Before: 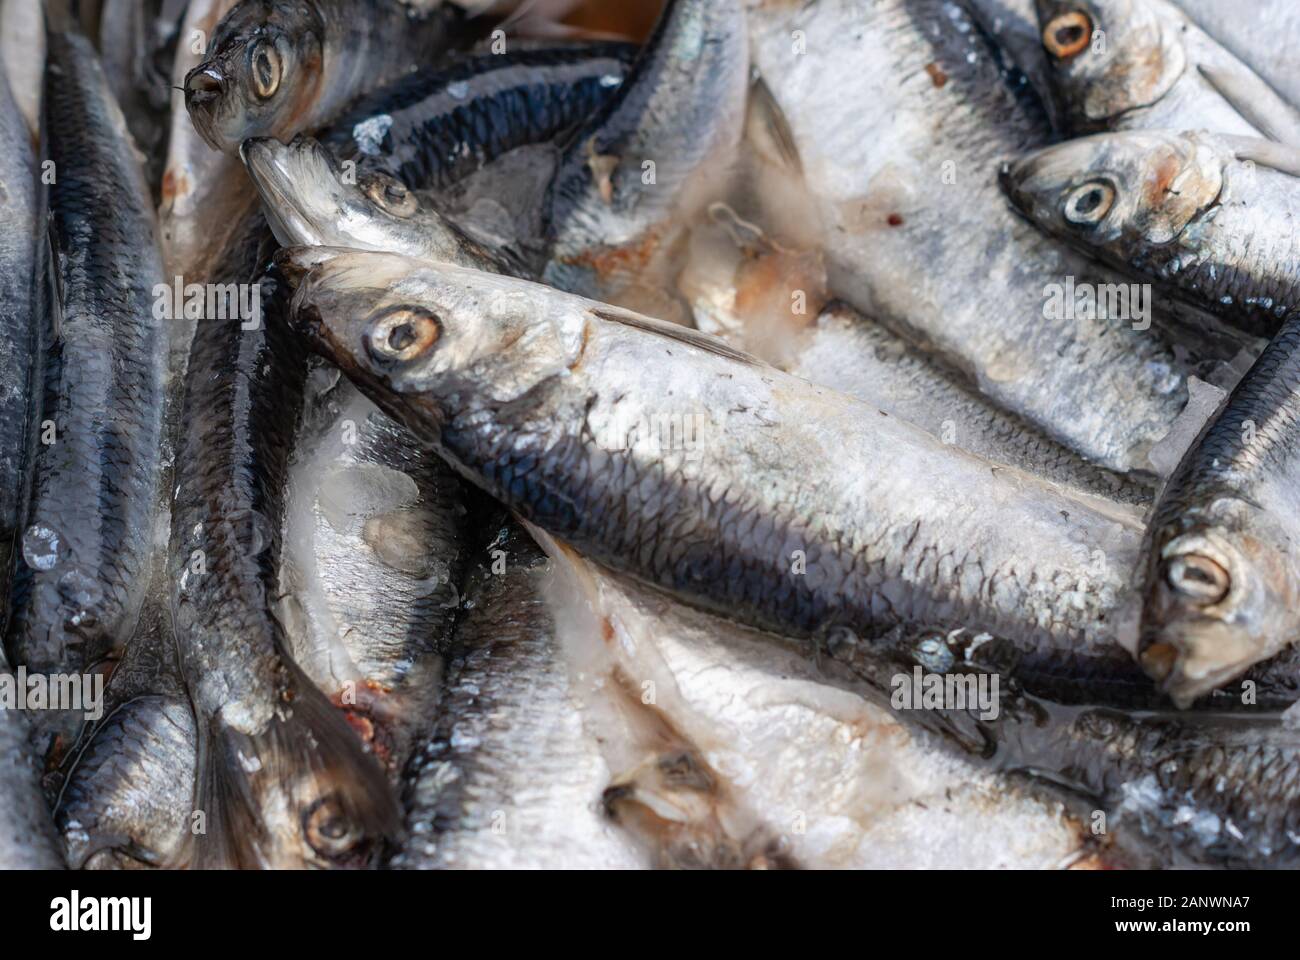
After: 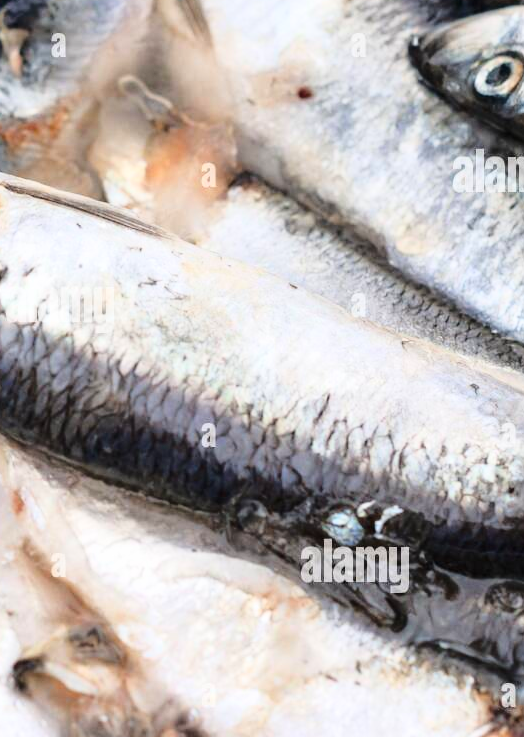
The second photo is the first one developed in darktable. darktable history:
base curve: curves: ch0 [(0, 0) (0.028, 0.03) (0.121, 0.232) (0.46, 0.748) (0.859, 0.968) (1, 1)]
crop: left 45.425%, top 13.236%, right 14.199%, bottom 9.978%
